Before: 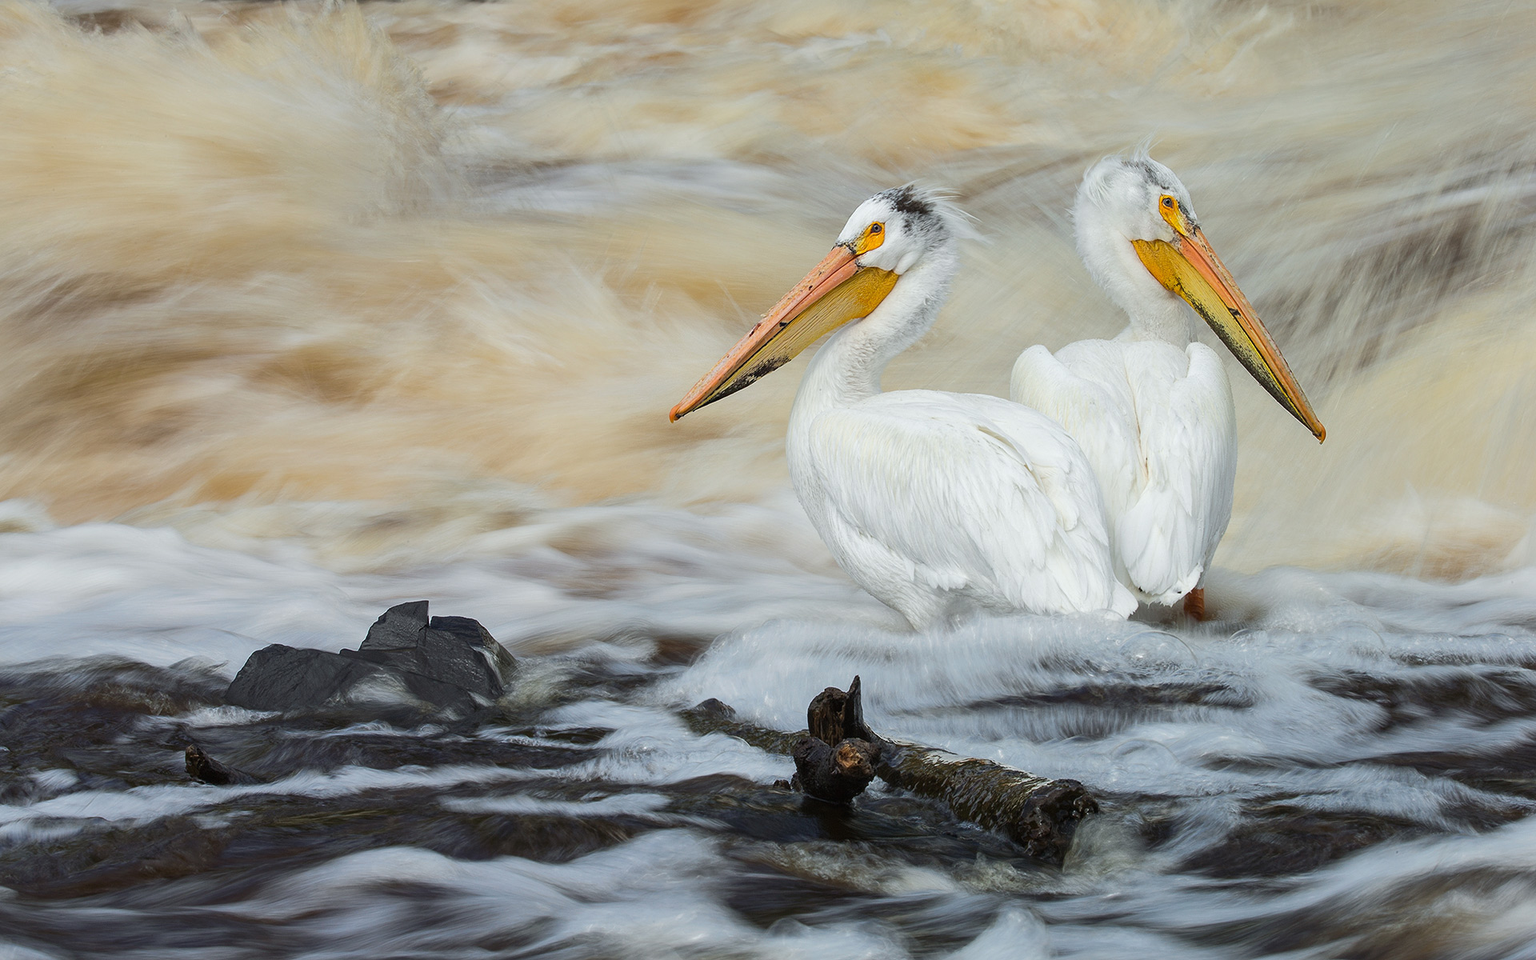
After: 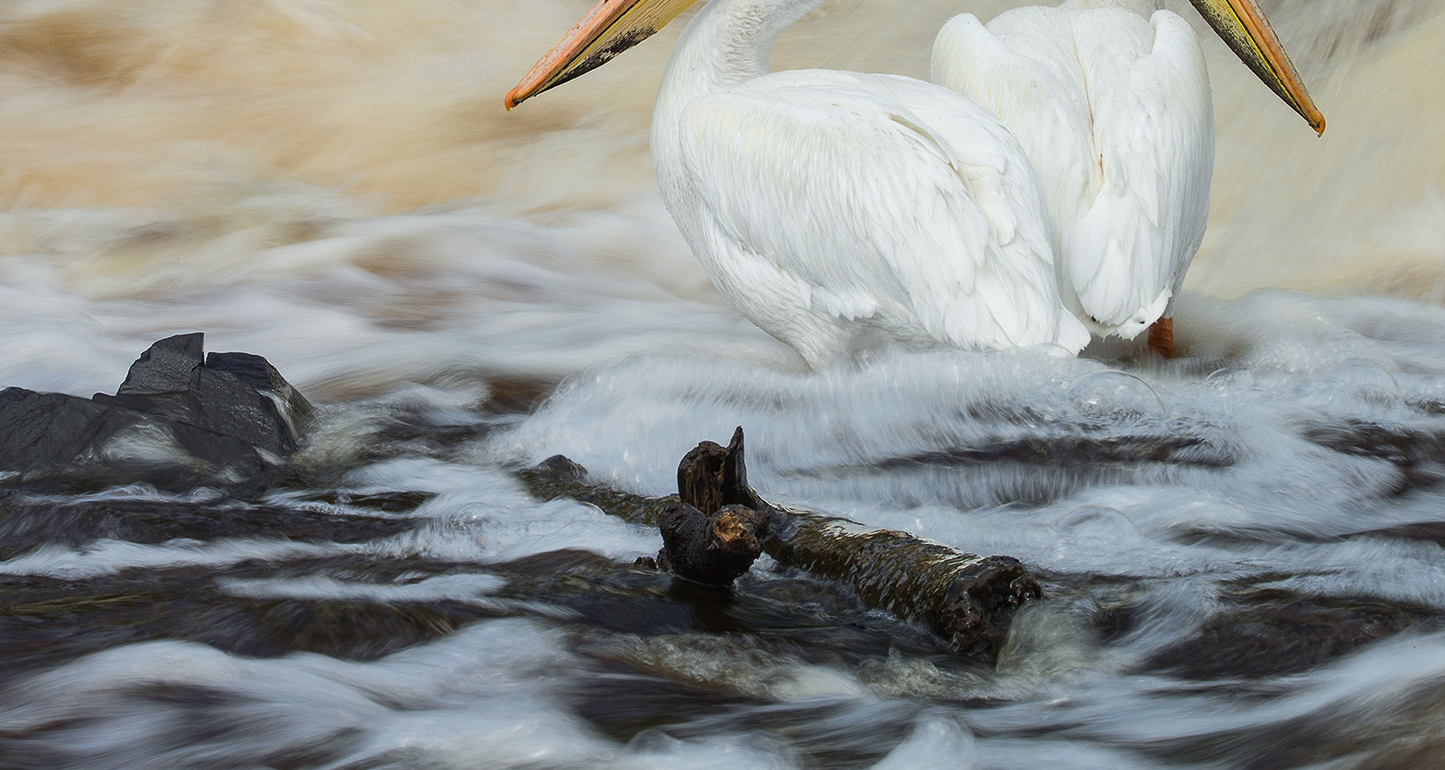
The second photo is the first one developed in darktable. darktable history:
crop and rotate: left 17.317%, top 34.847%, right 7.394%, bottom 0.984%
